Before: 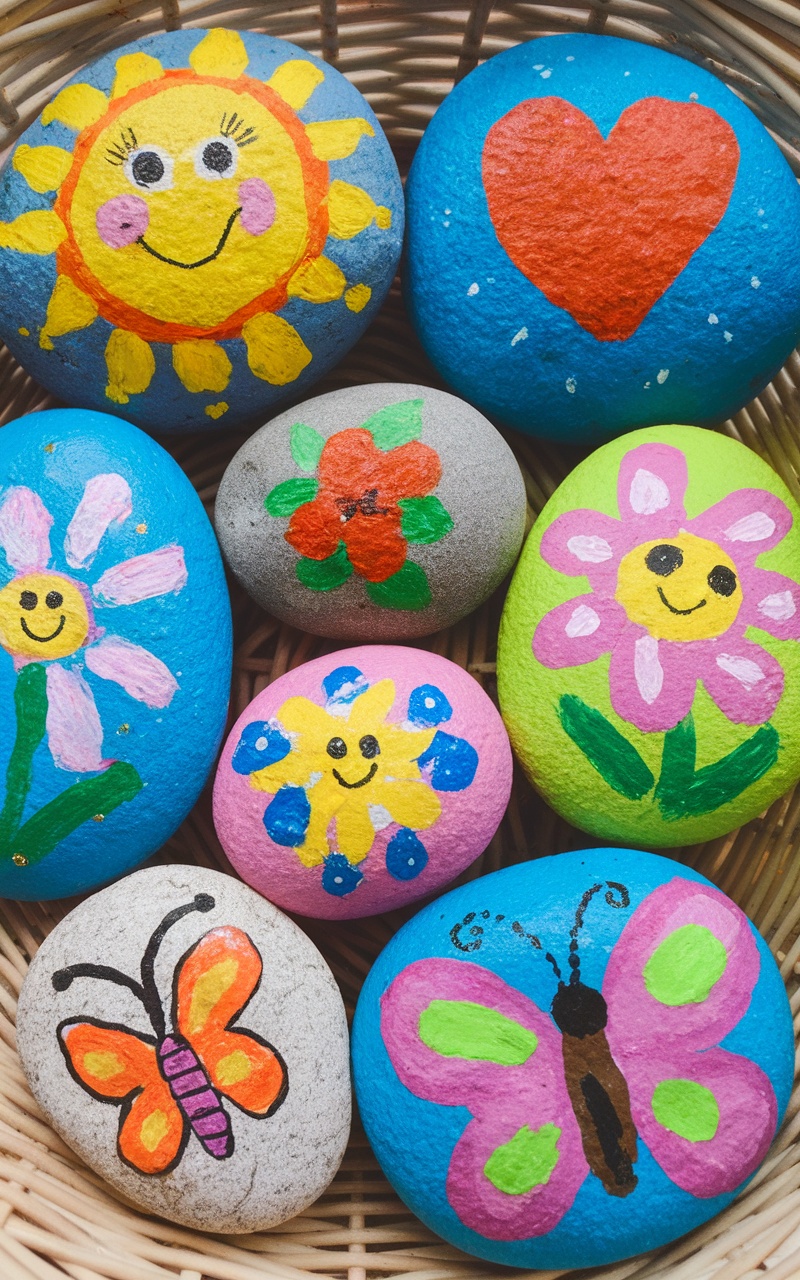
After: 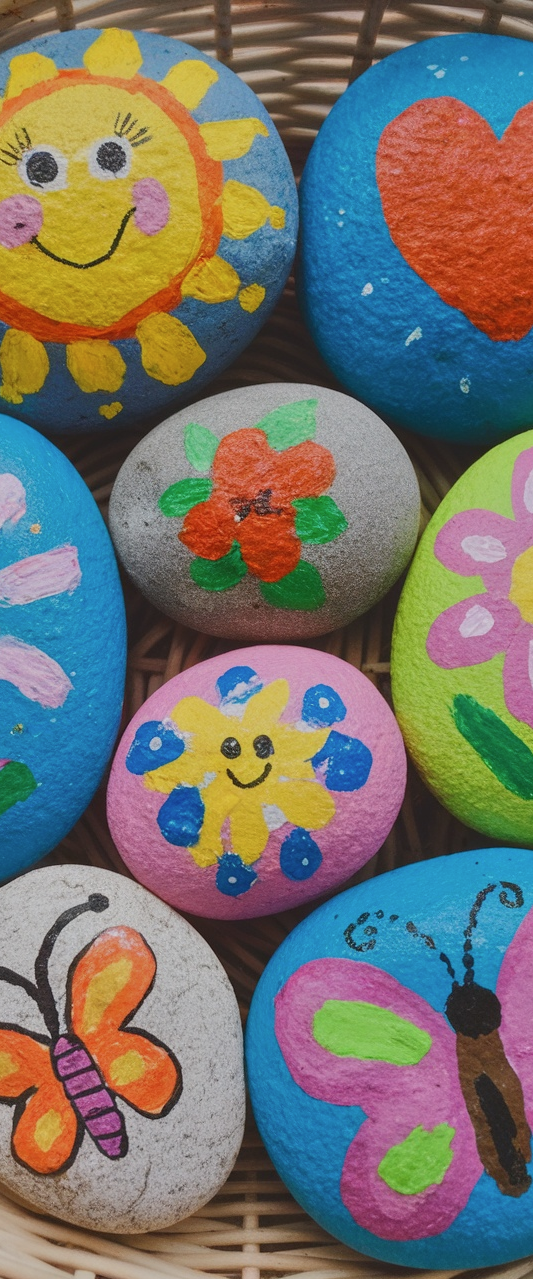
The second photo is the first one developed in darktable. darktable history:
tone equalizer: -8 EV -0.002 EV, -7 EV 0.004 EV, -6 EV -0.014 EV, -5 EV 0.013 EV, -4 EV -0.023 EV, -3 EV 0.04 EV, -2 EV -0.077 EV, -1 EV -0.31 EV, +0 EV -0.603 EV
contrast brightness saturation: saturation -0.069
crop and rotate: left 13.41%, right 19.889%
